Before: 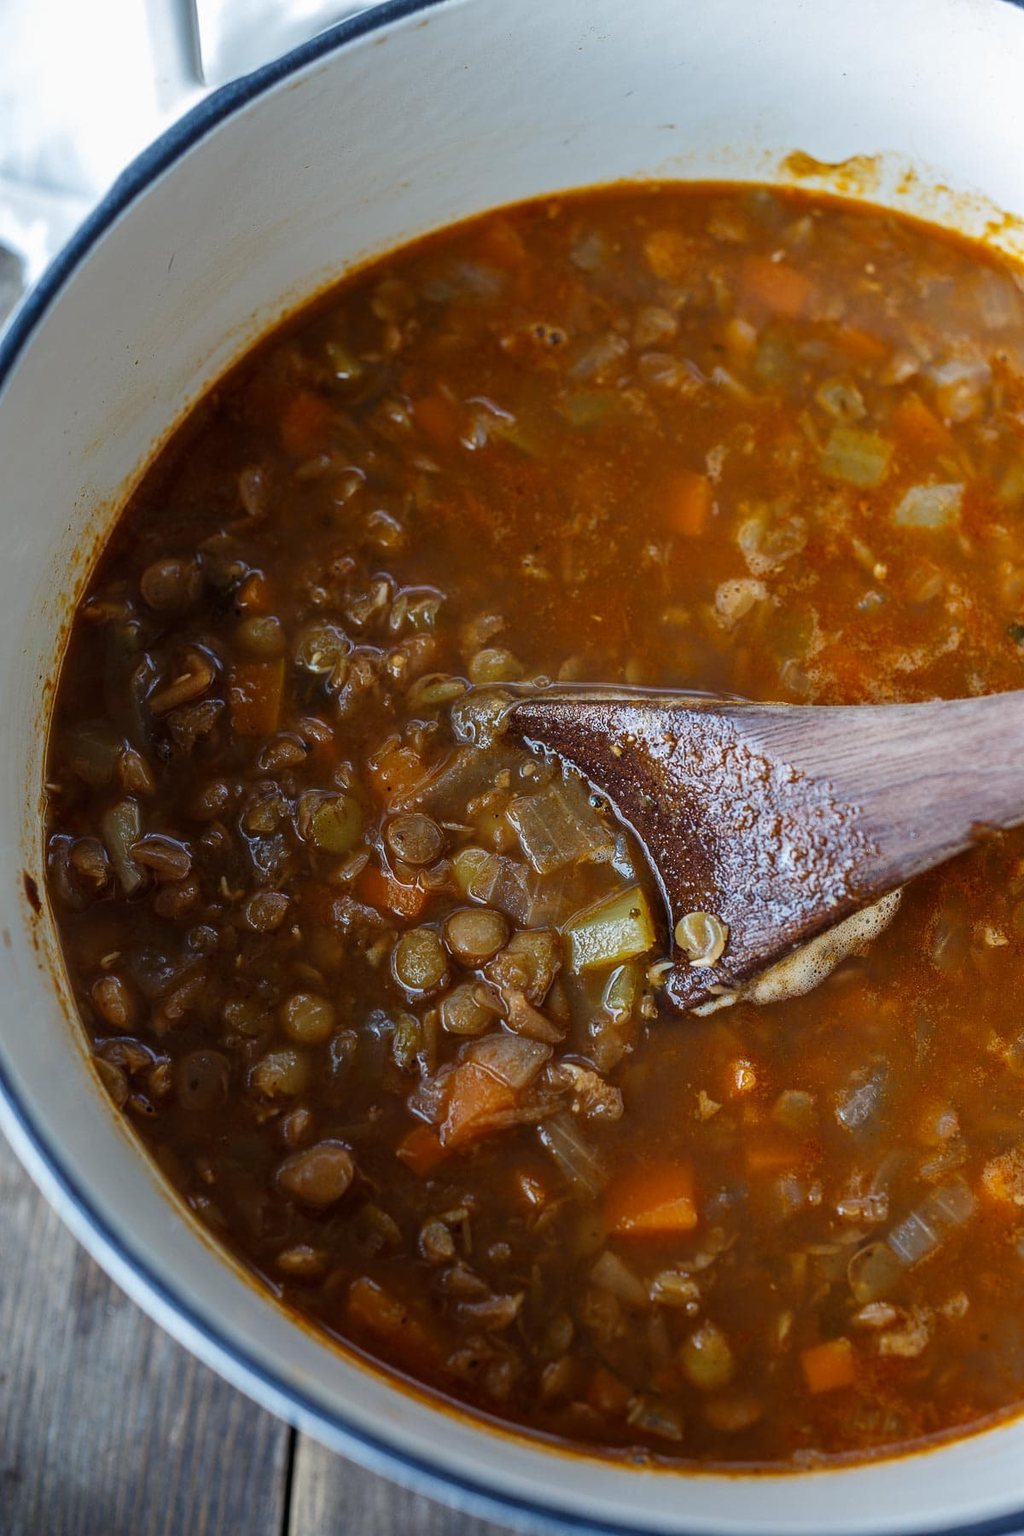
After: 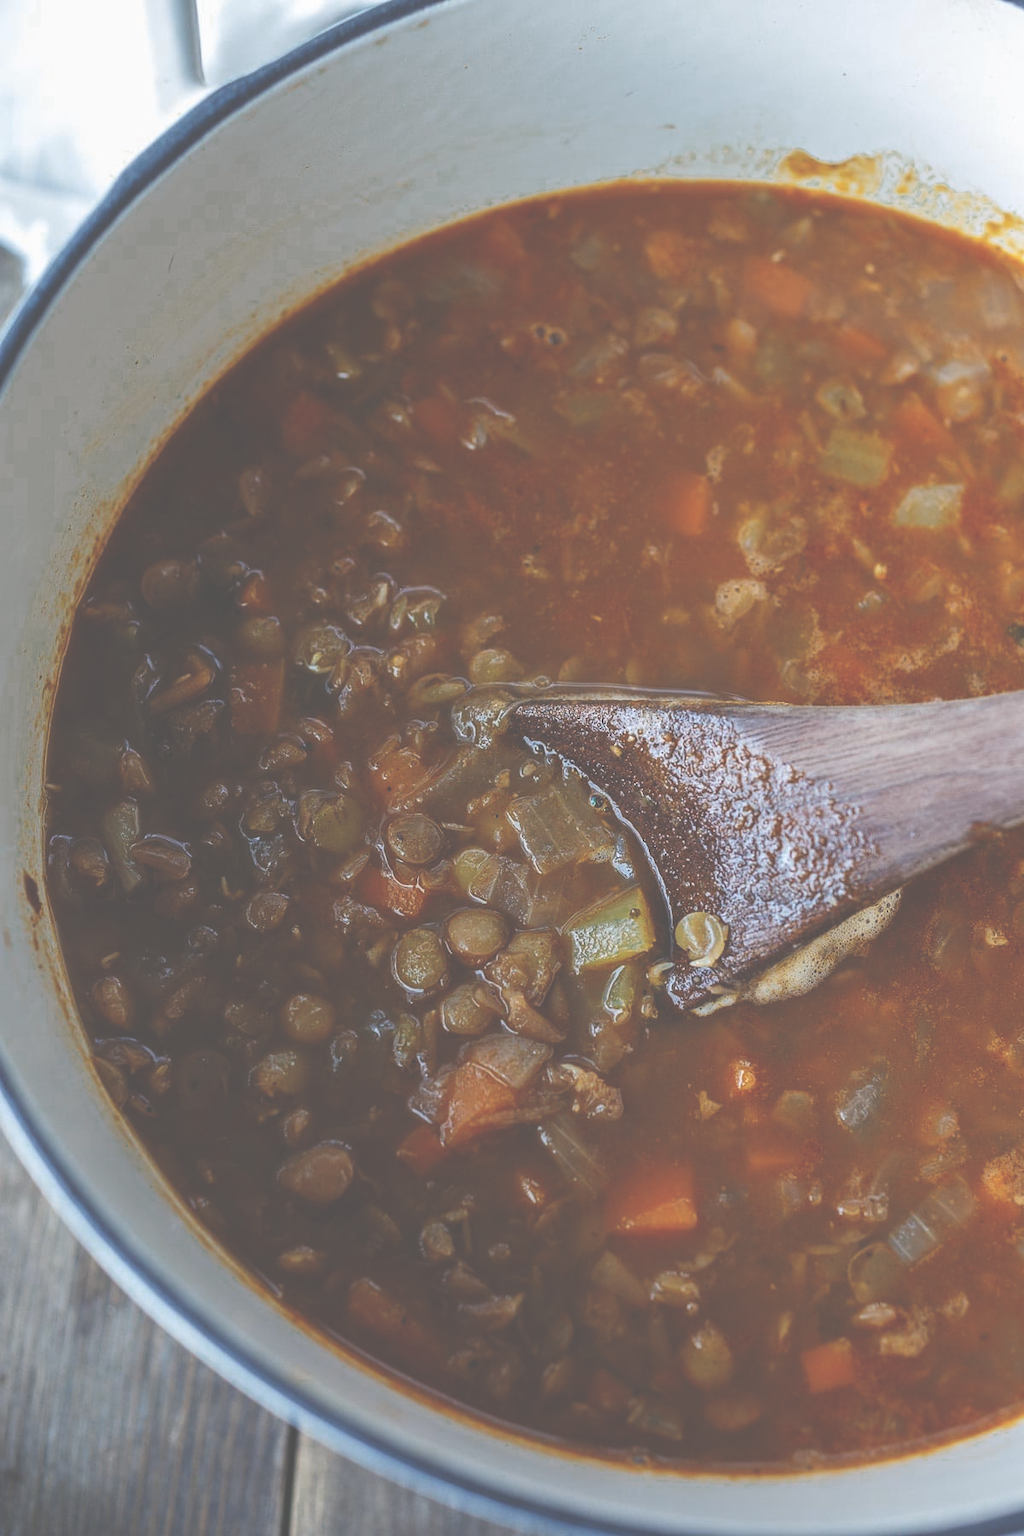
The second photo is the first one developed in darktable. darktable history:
color zones: curves: ch0 [(0.25, 0.5) (0.347, 0.092) (0.75, 0.5)]; ch1 [(0.25, 0.5) (0.33, 0.51) (0.75, 0.5)]
exposure: black level correction -0.086, compensate highlight preservation false
